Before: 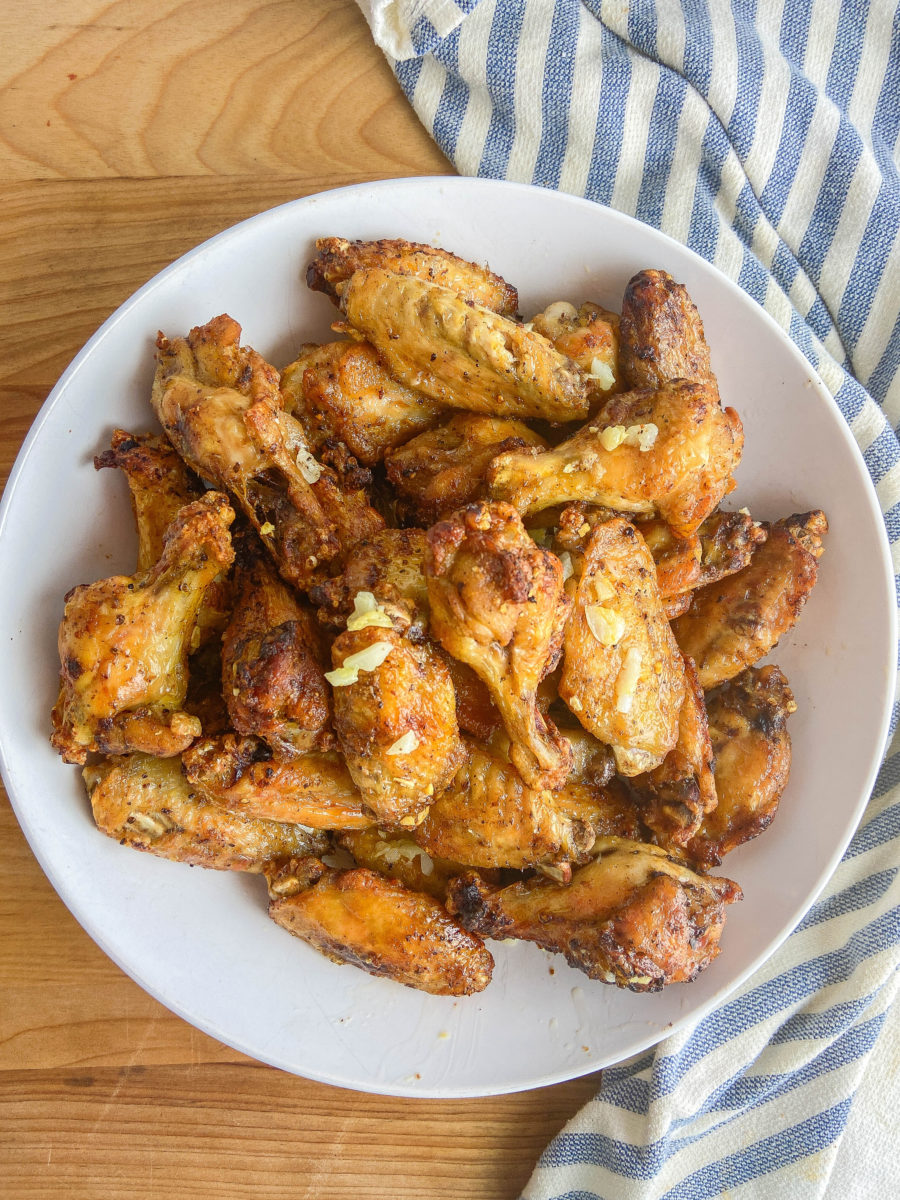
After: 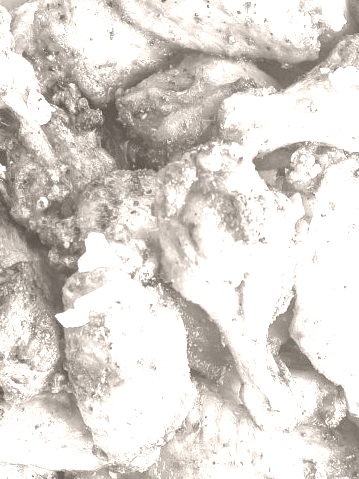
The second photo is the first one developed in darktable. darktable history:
crop: left 30%, top 30%, right 30%, bottom 30%
color balance: input saturation 100.43%, contrast fulcrum 14.22%, output saturation 70.41%
colorize: hue 34.49°, saturation 35.33%, source mix 100%, lightness 55%, version 1
color balance rgb: linear chroma grading › global chroma 42%, perceptual saturation grading › global saturation 42%, perceptual brilliance grading › global brilliance 25%, global vibrance 33%
